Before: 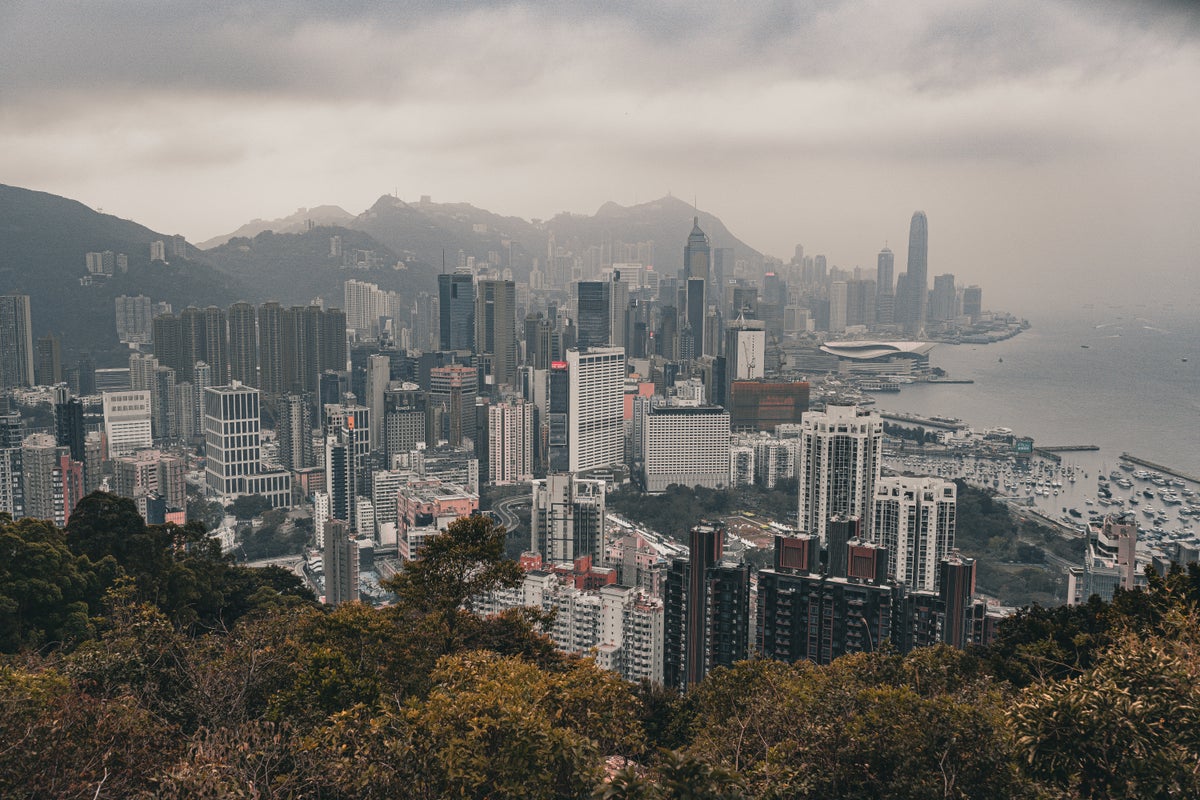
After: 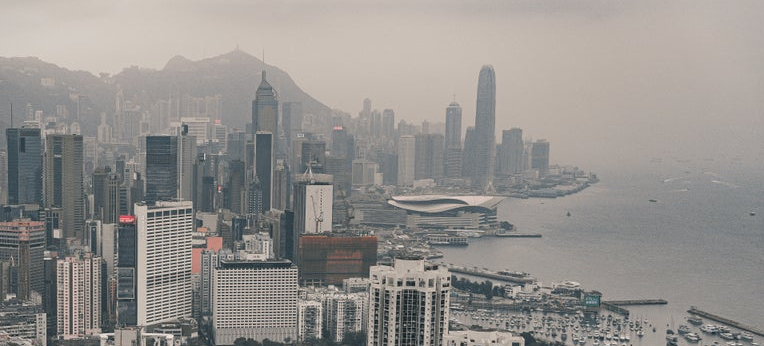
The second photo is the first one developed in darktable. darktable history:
crop: left 36.005%, top 18.293%, right 0.31%, bottom 38.444%
vignetting: fall-off start 100%, brightness -0.282, width/height ratio 1.31
